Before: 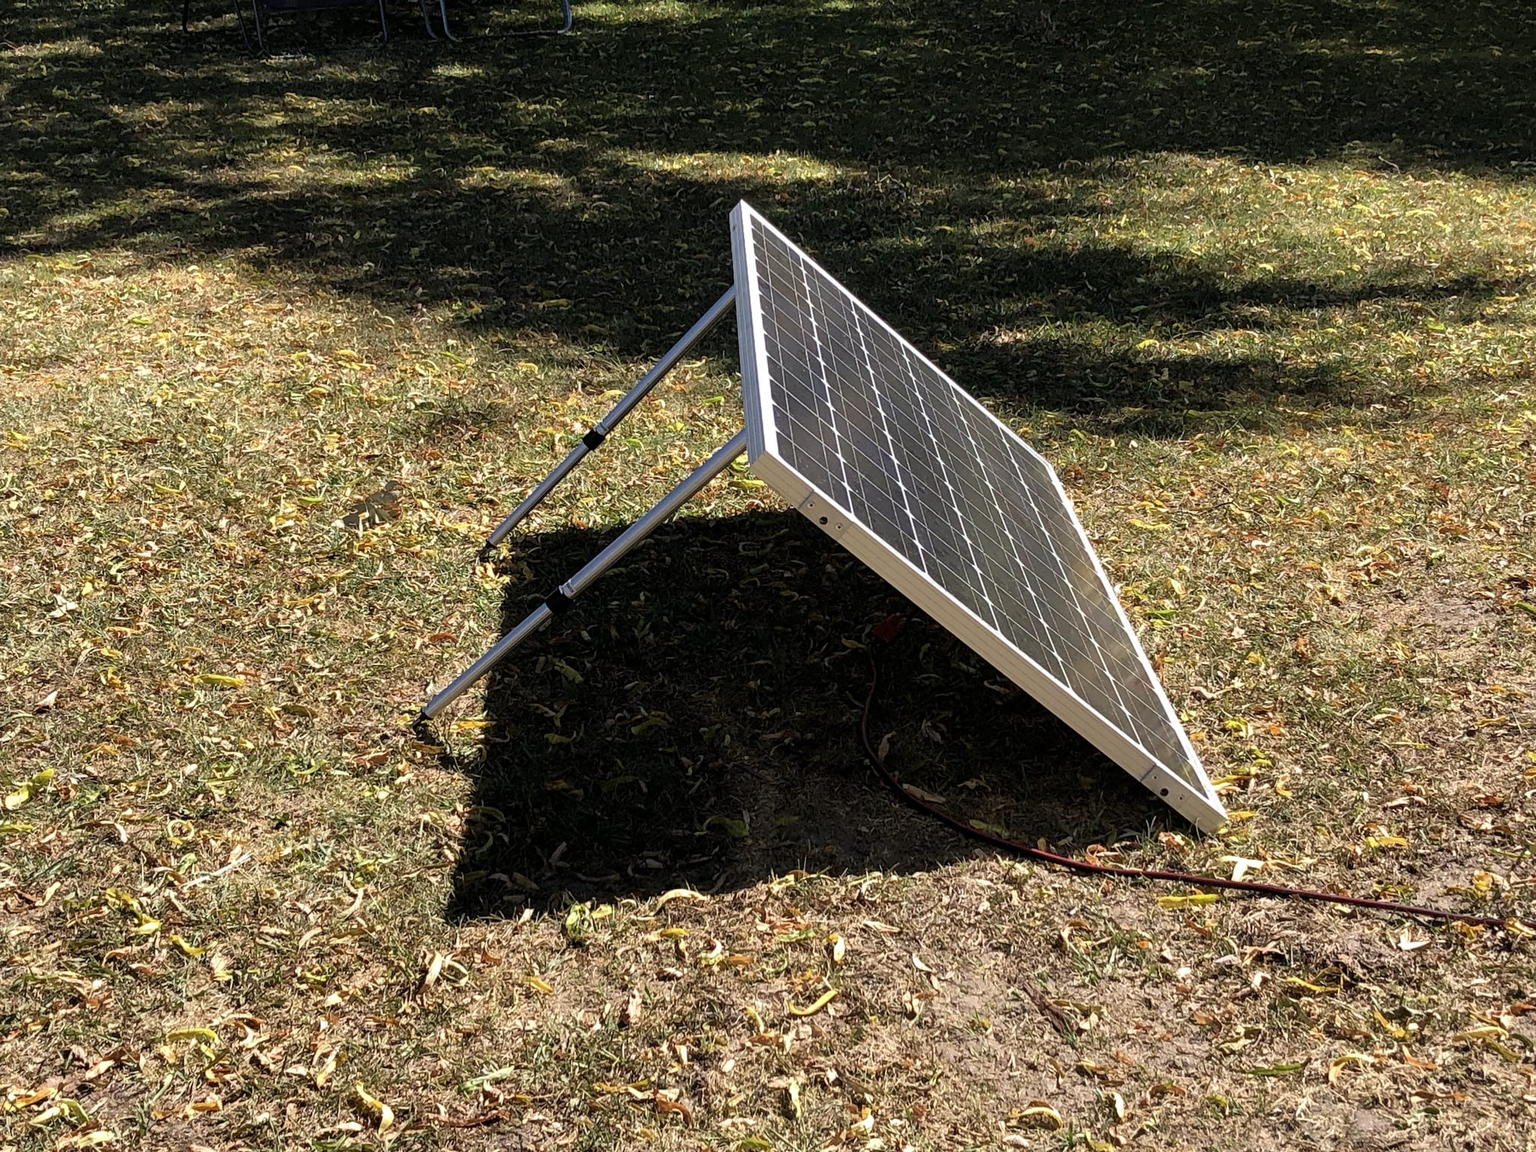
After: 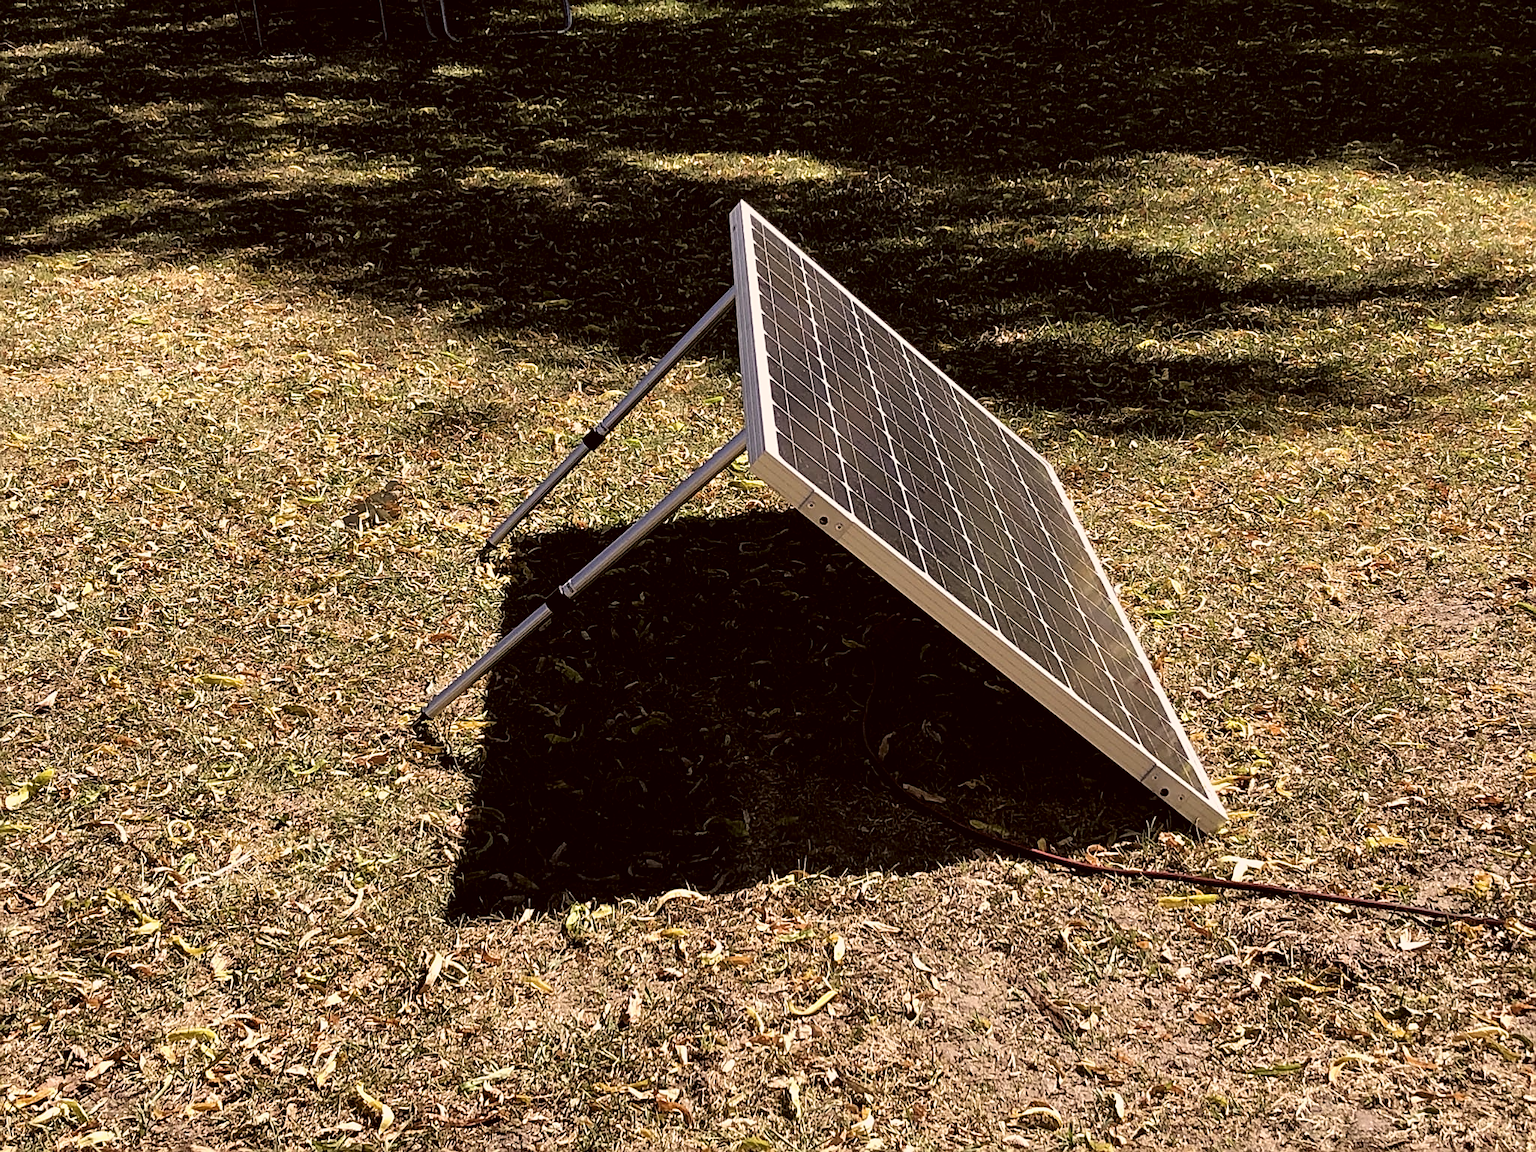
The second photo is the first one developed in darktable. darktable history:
filmic rgb: black relative exposure -11.95 EV, white relative exposure 2.82 EV, threshold 5.98 EV, target black luminance 0%, hardness 8.05, latitude 70.75%, contrast 1.137, highlights saturation mix 10.49%, shadows ↔ highlights balance -0.391%, color science v6 (2022), enable highlight reconstruction true
sharpen: on, module defaults
color correction: highlights a* 6.33, highlights b* 8.02, shadows a* 5.43, shadows b* 6.91, saturation 0.917
